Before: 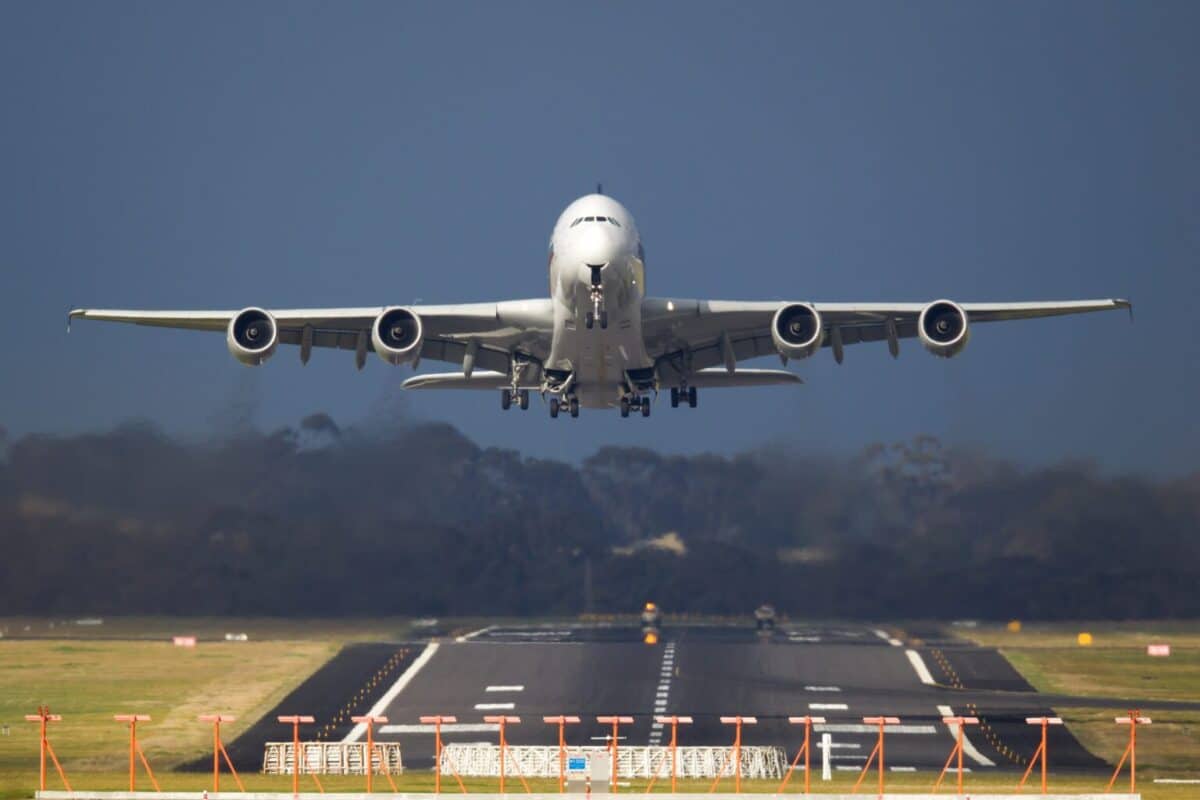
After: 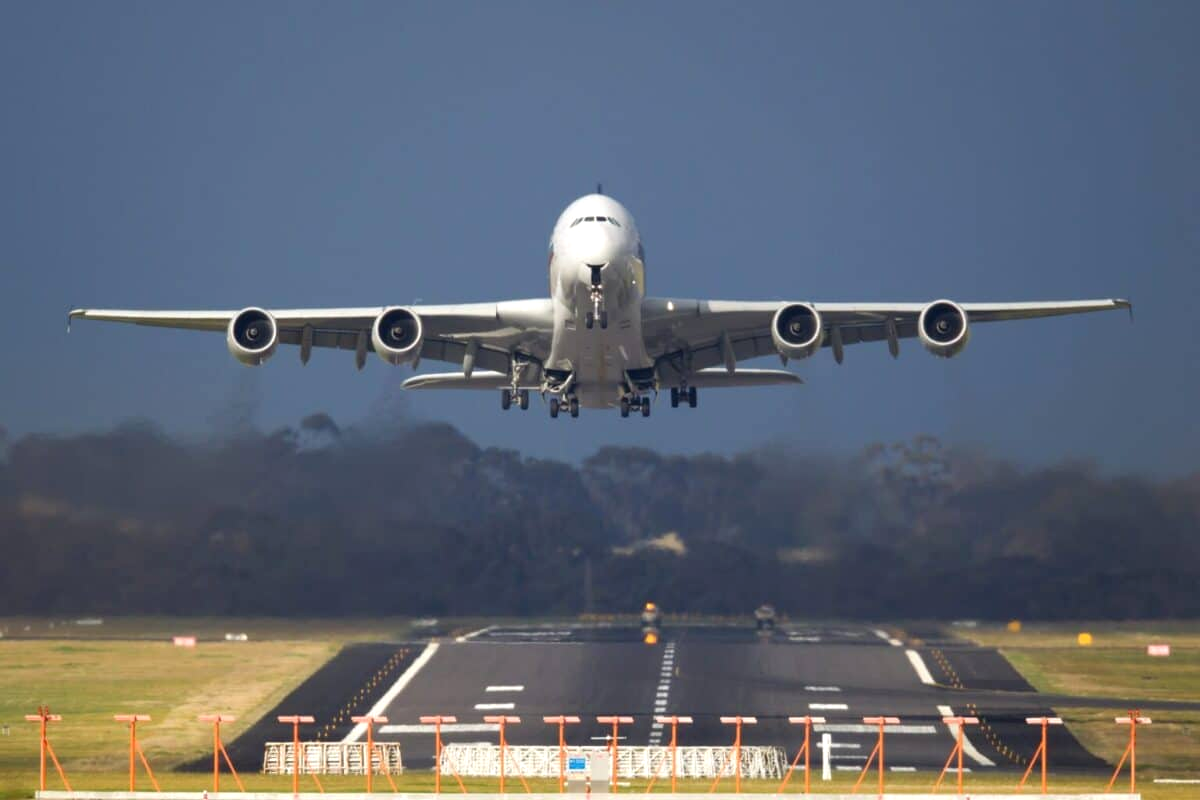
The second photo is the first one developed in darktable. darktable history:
tone equalizer: on, module defaults
white balance: red 1, blue 1
exposure: exposure 0.2 EV, compensate highlight preservation false
